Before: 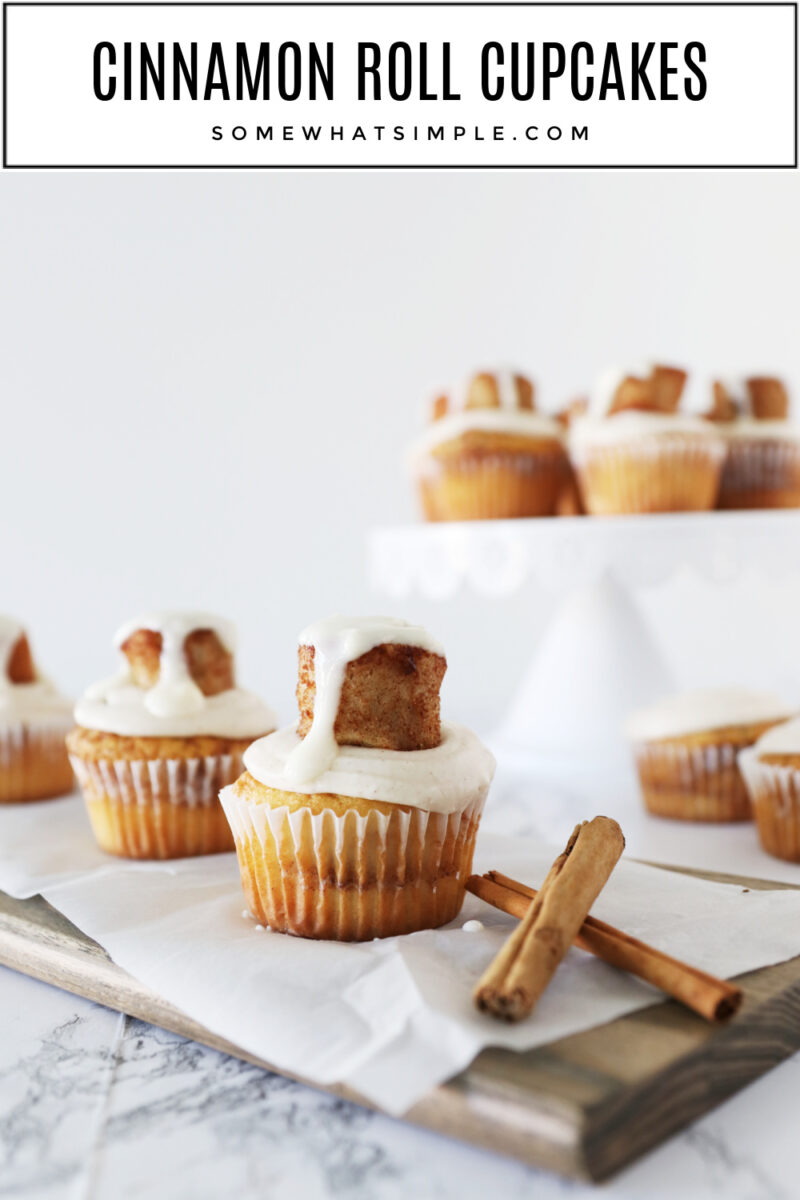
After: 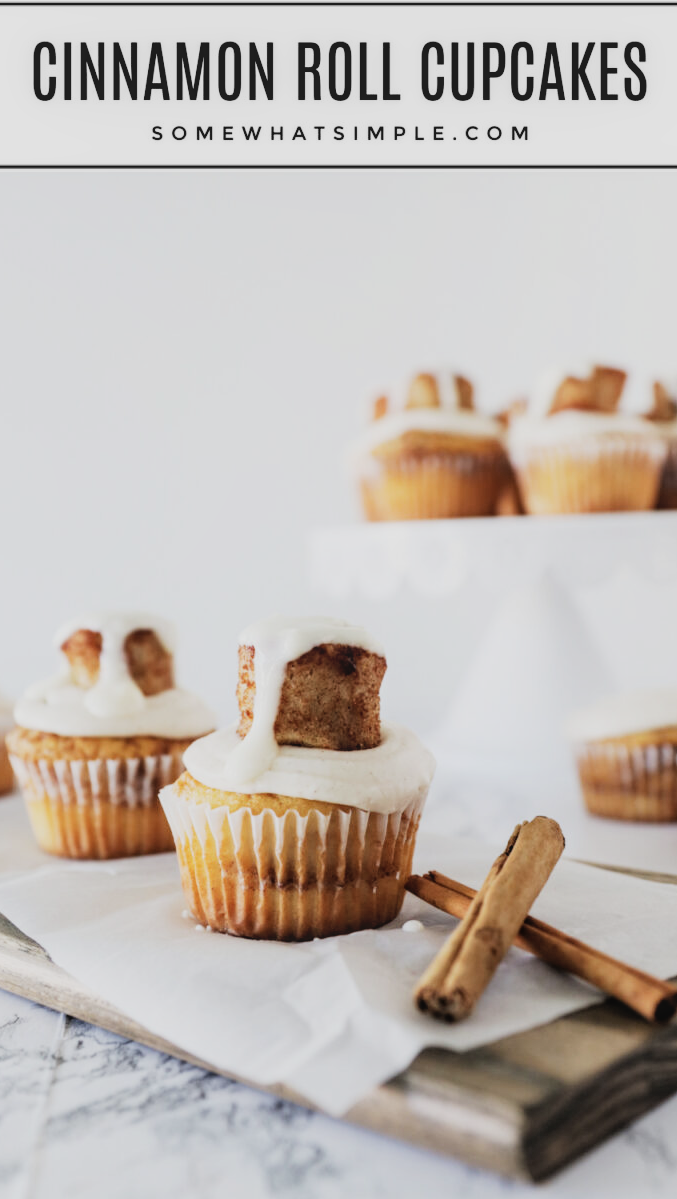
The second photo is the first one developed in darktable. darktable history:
crop: left 7.571%, right 7.787%
color zones: curves: ch1 [(0, 0.469) (0.001, 0.469) (0.12, 0.446) (0.248, 0.469) (0.5, 0.5) (0.748, 0.5) (0.999, 0.469) (1, 0.469)]
local contrast: detail 109%
filmic rgb: black relative exposure -5.06 EV, white relative exposure 3.96 EV, hardness 2.88, contrast 1.299, highlights saturation mix -31.06%
